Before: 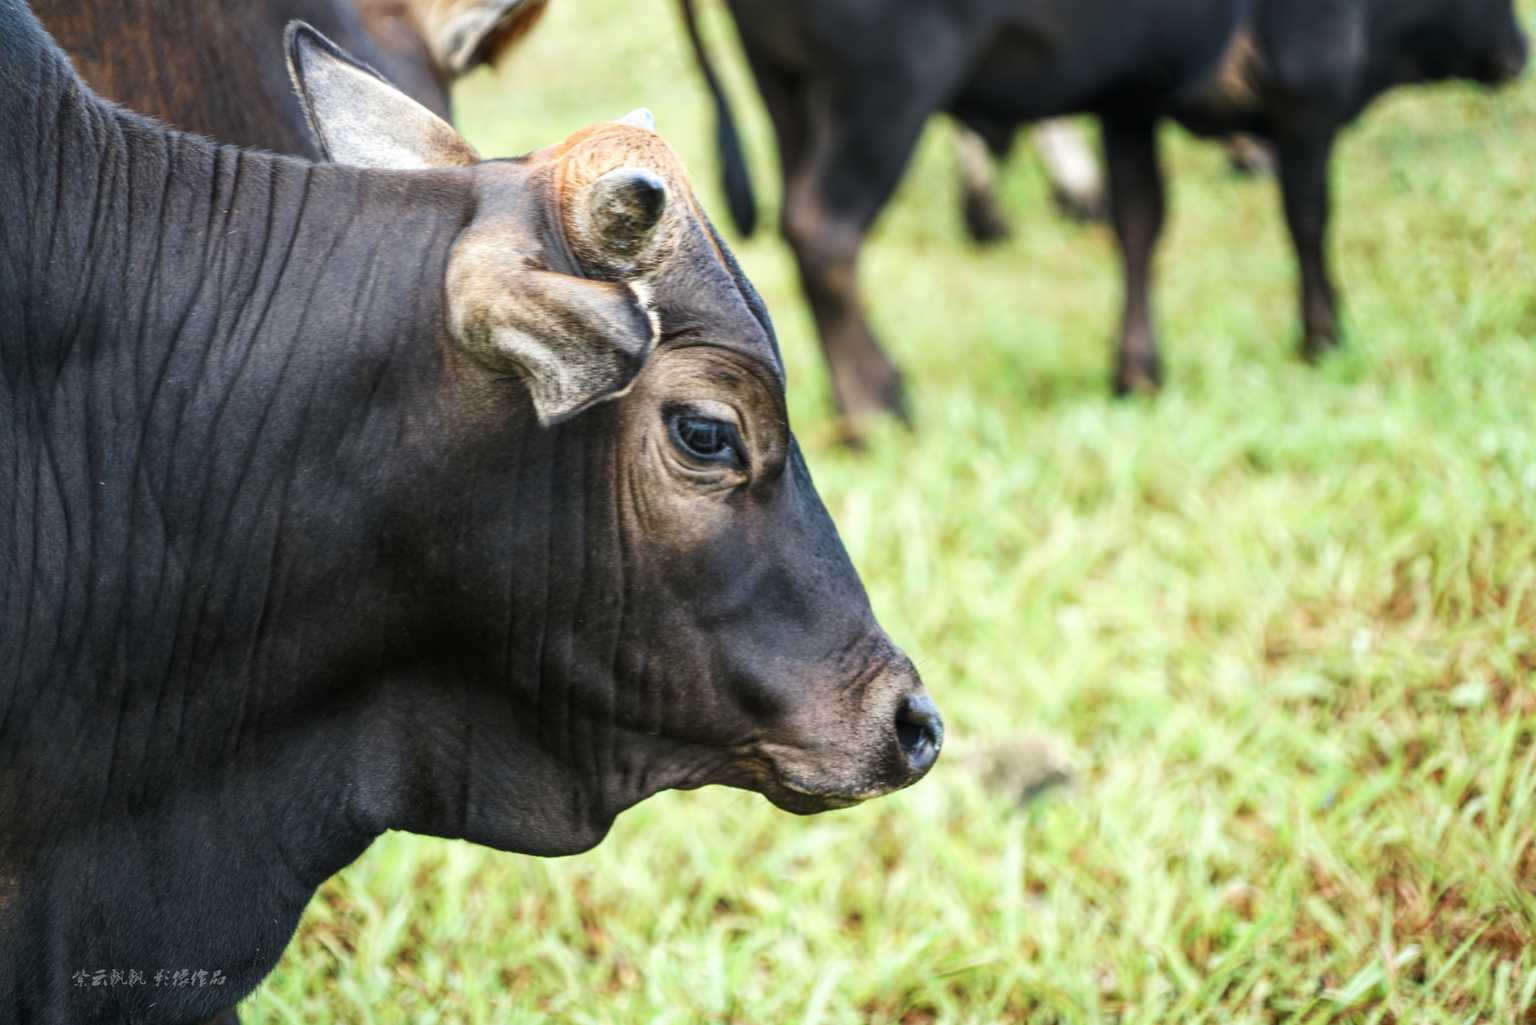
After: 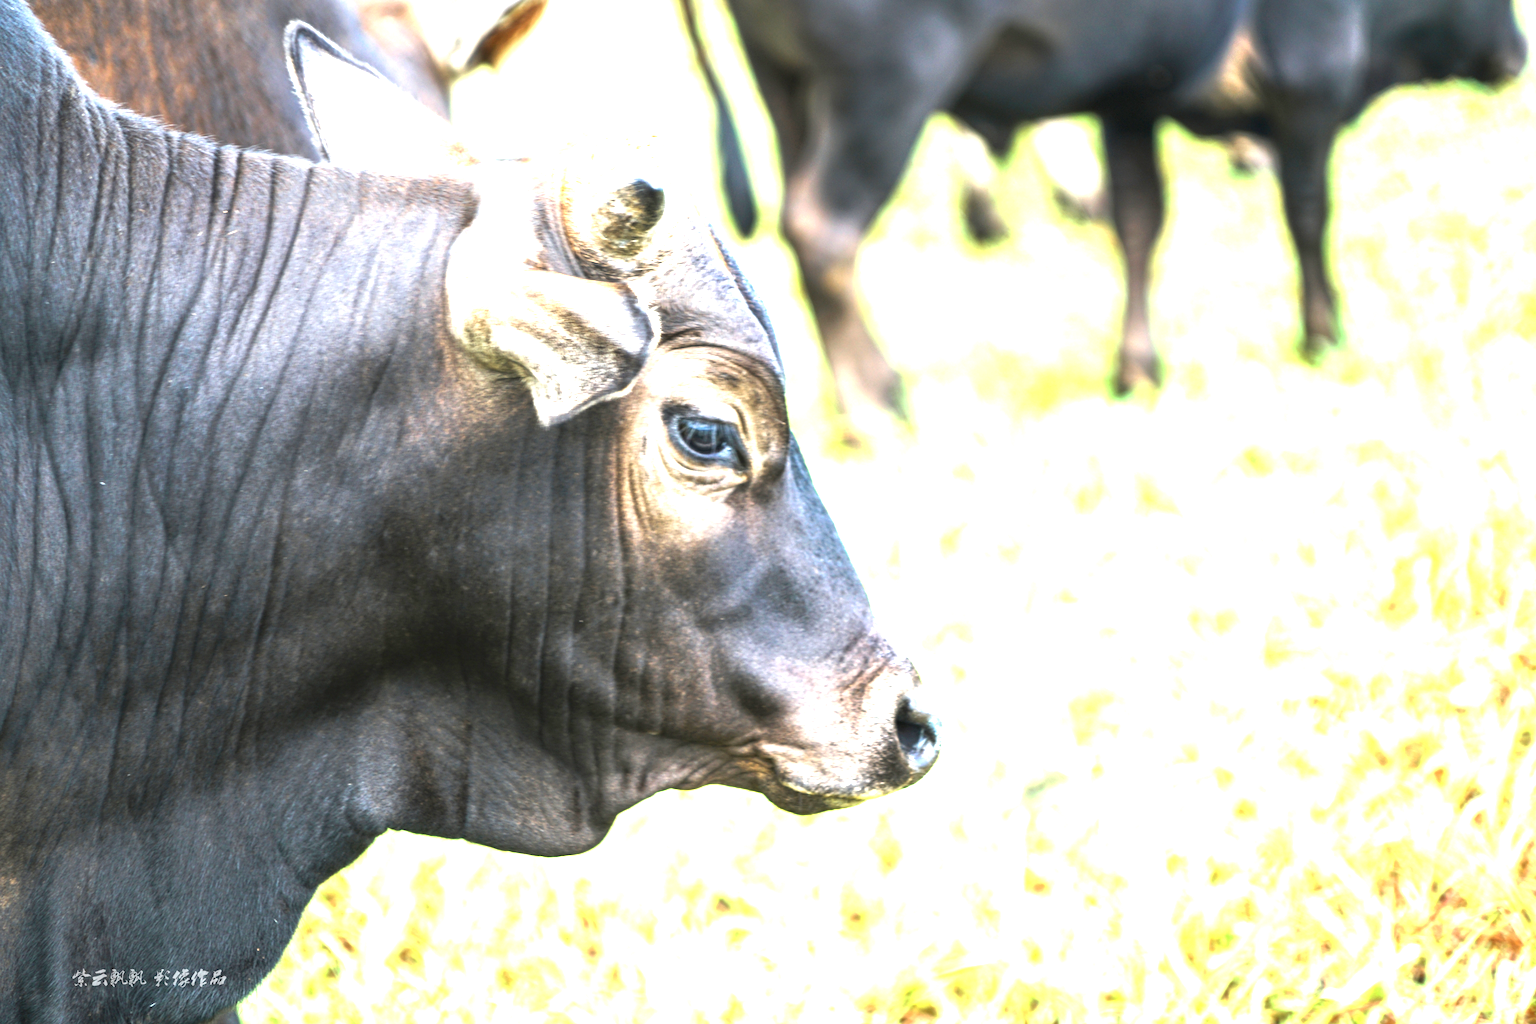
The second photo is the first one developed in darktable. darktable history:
tone equalizer: on, module defaults
exposure: black level correction 0, exposure 2.088 EV, compensate exposure bias true, compensate highlight preservation false
